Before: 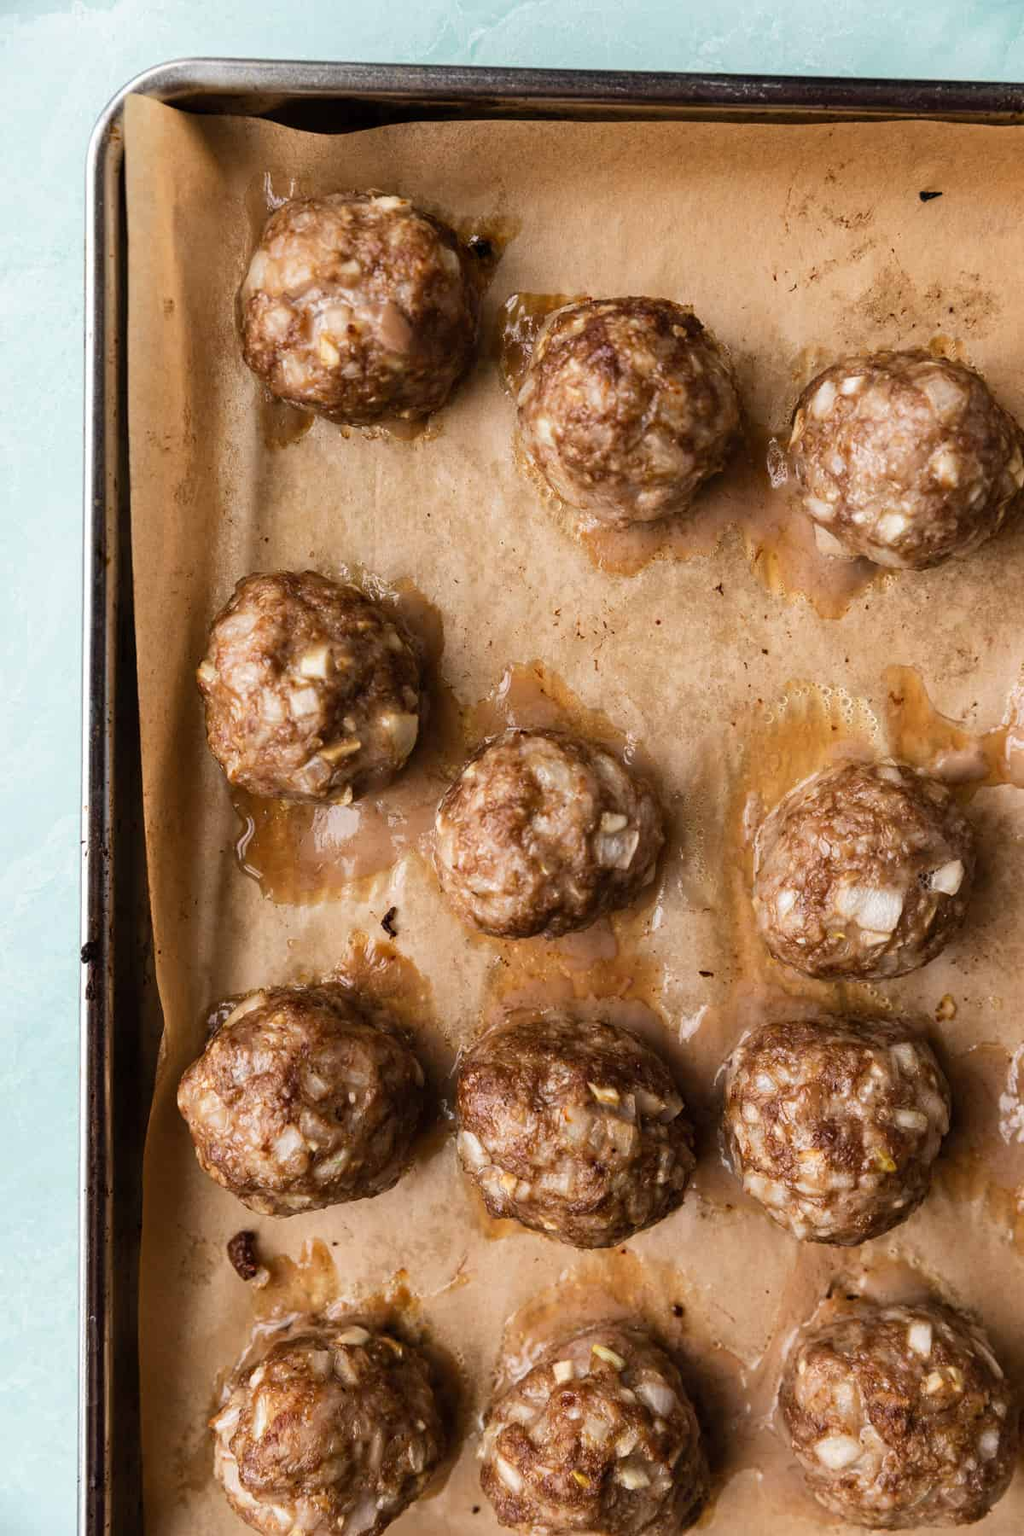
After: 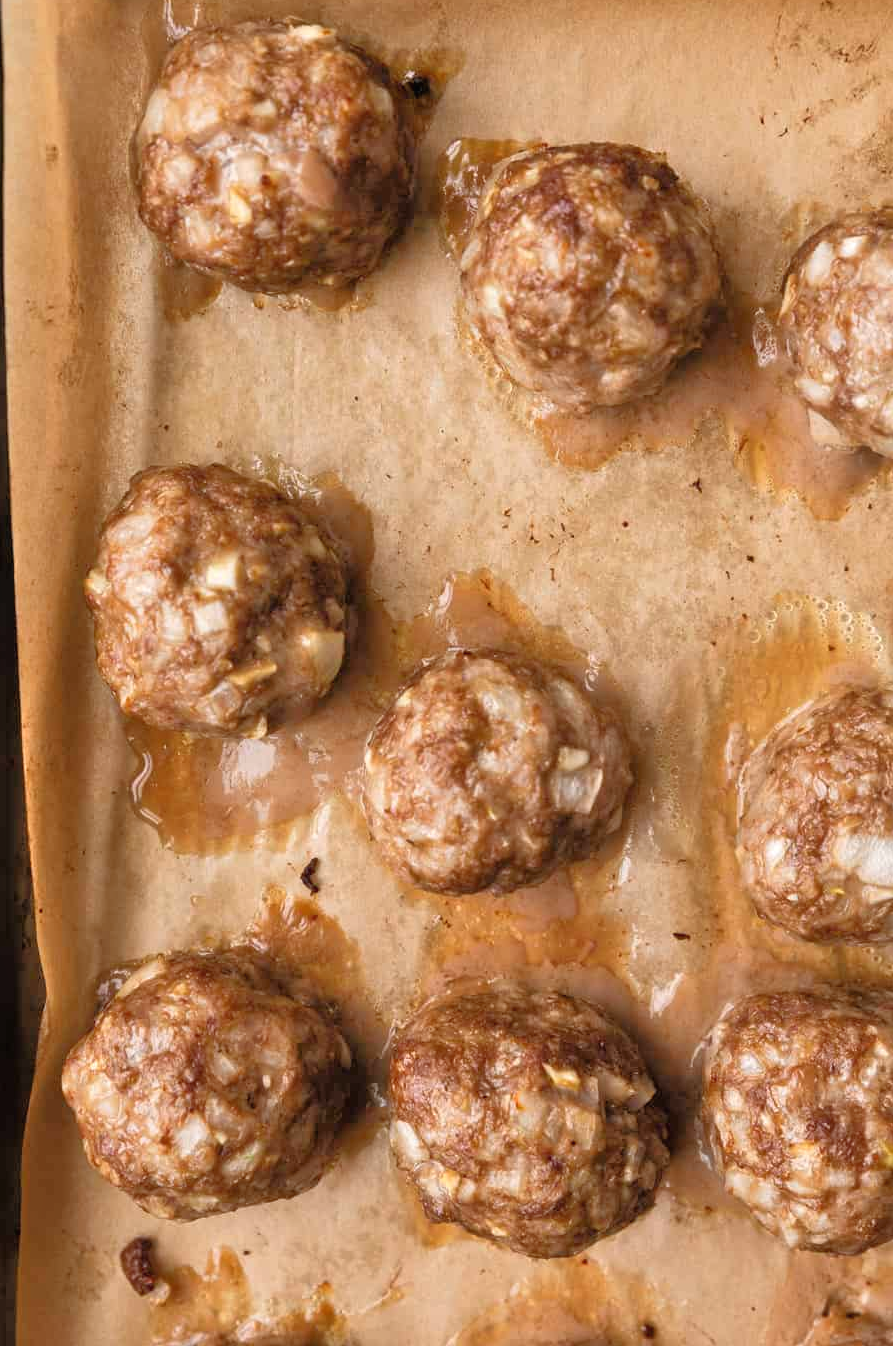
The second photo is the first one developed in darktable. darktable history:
crop and rotate: left 12.192%, top 11.432%, right 13.363%, bottom 13.743%
tone equalizer: -7 EV 0.142 EV, -6 EV 0.571 EV, -5 EV 1.14 EV, -4 EV 1.29 EV, -3 EV 1.12 EV, -2 EV 0.6 EV, -1 EV 0.151 EV
exposure: black level correction -0.001, exposure 0.079 EV, compensate exposure bias true, compensate highlight preservation false
